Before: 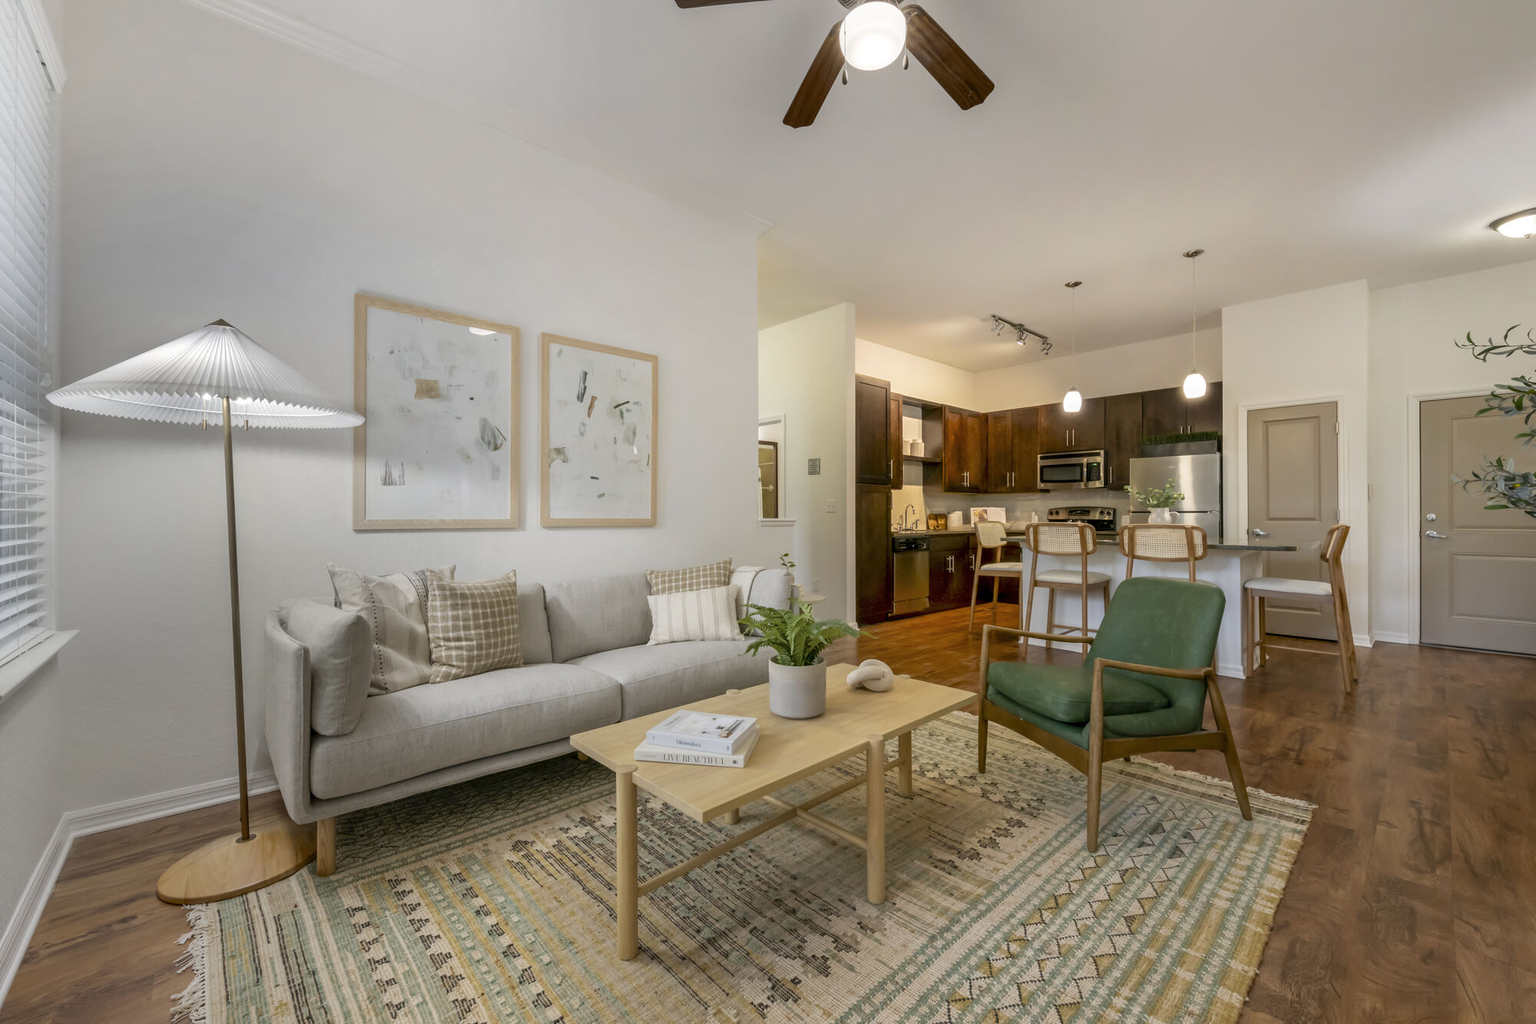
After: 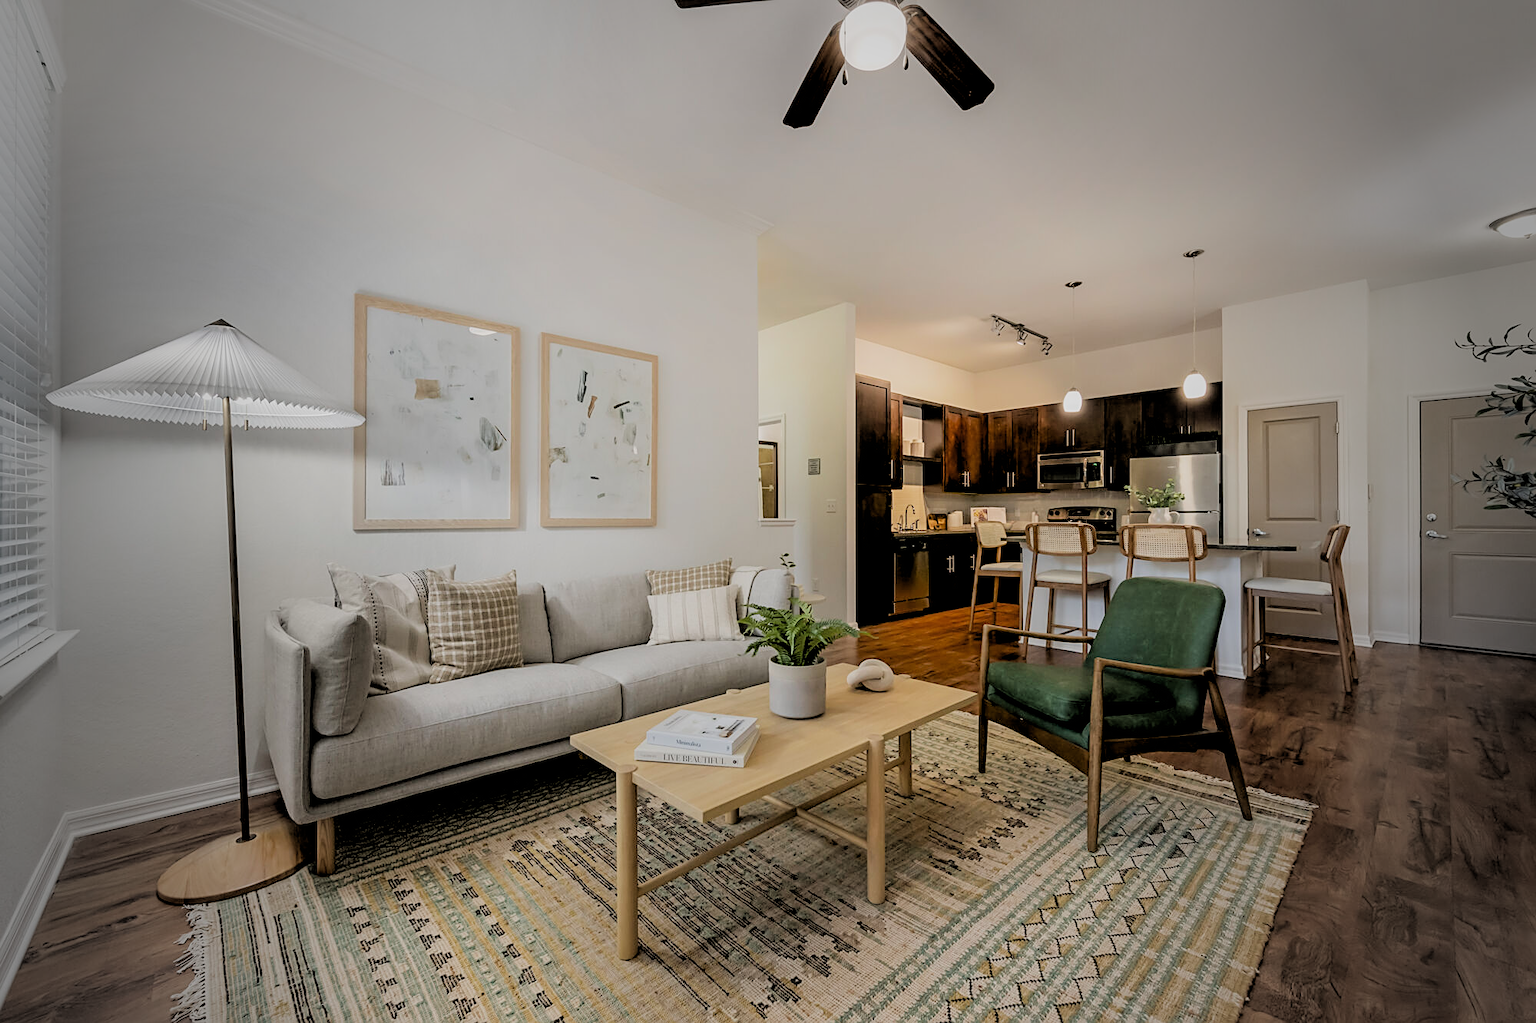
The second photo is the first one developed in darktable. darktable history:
sharpen: on, module defaults
rgb levels: levels [[0.034, 0.472, 0.904], [0, 0.5, 1], [0, 0.5, 1]]
filmic rgb: black relative exposure -7.65 EV, white relative exposure 4.56 EV, hardness 3.61
exposure: black level correction -0.003, exposure 0.04 EV, compensate highlight preservation false
vignetting: fall-off start 64.63%, center (-0.034, 0.148), width/height ratio 0.881
